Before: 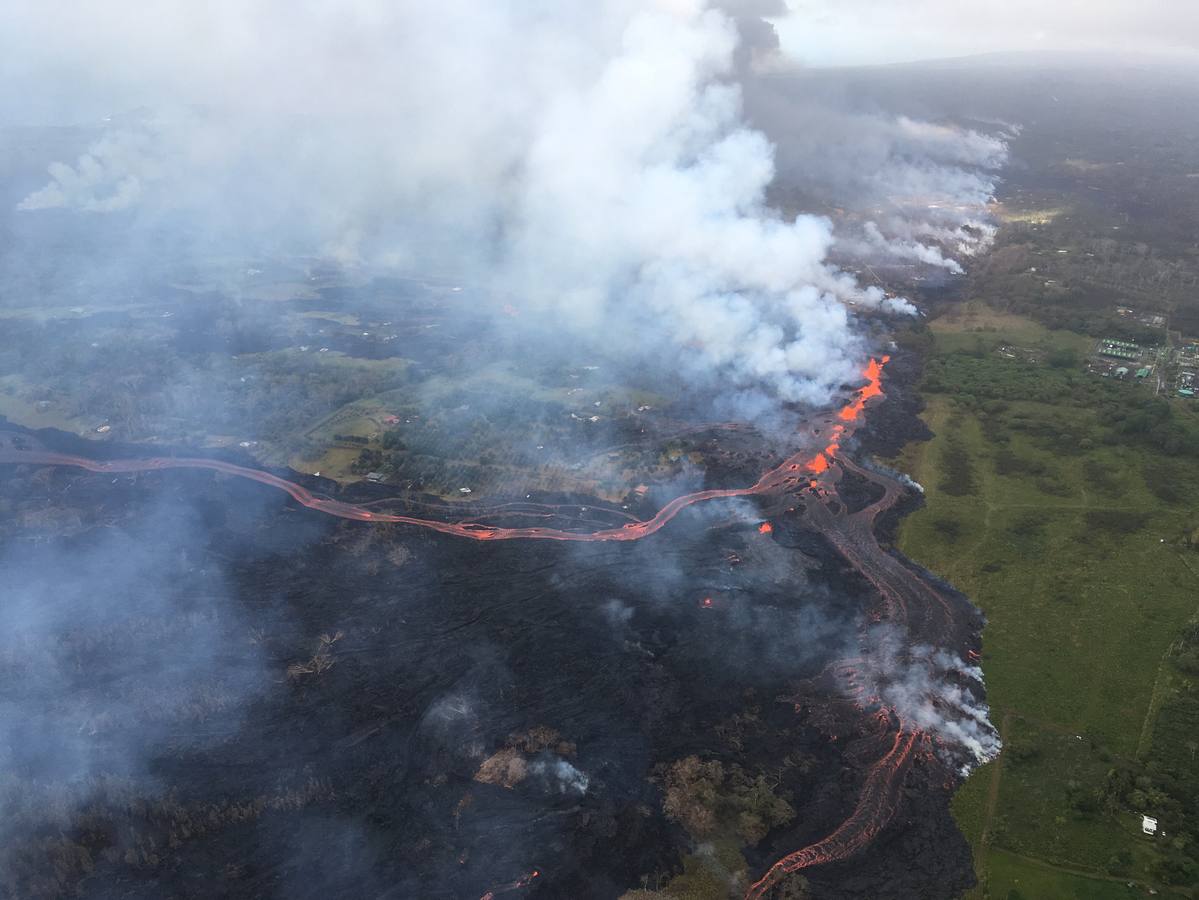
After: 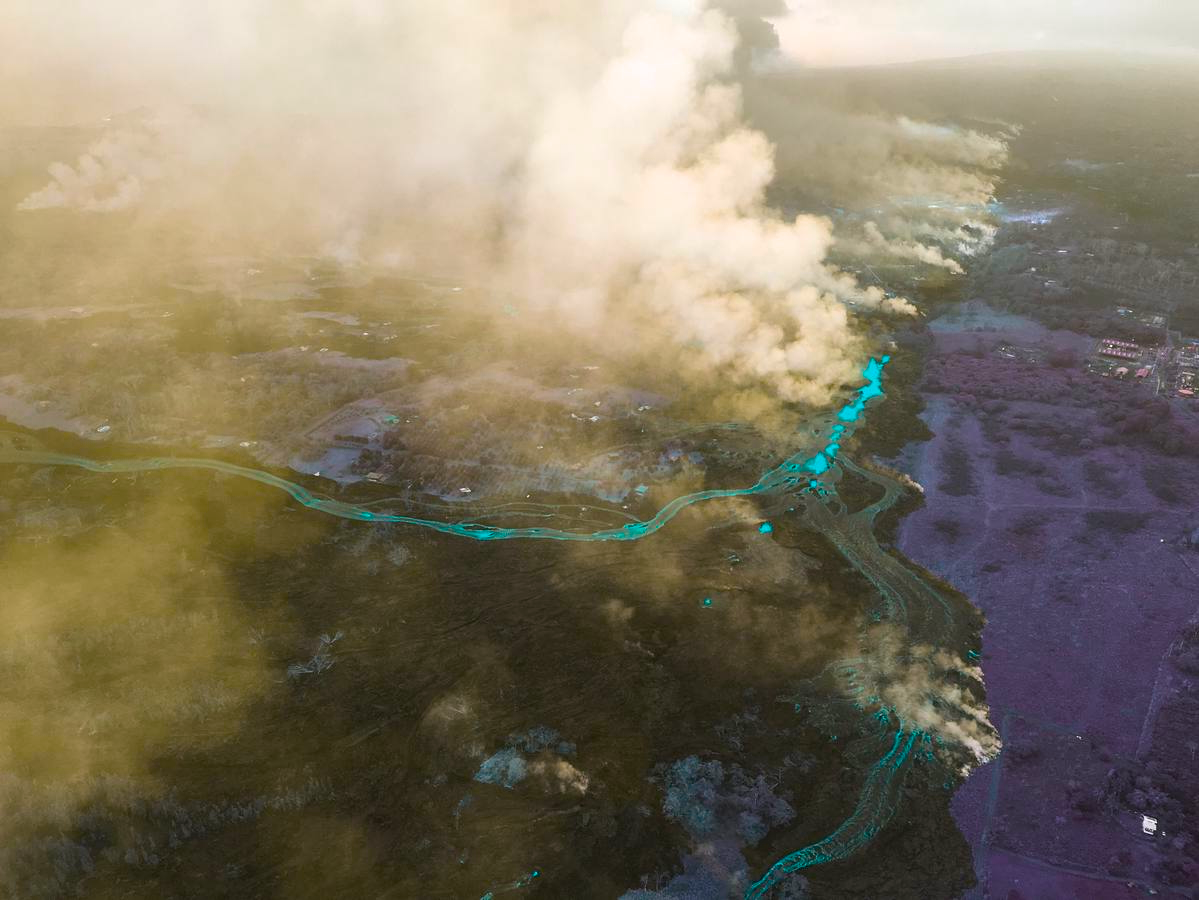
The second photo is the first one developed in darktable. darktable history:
color balance rgb: hue shift 180°, global vibrance 50%, contrast 0.32%
